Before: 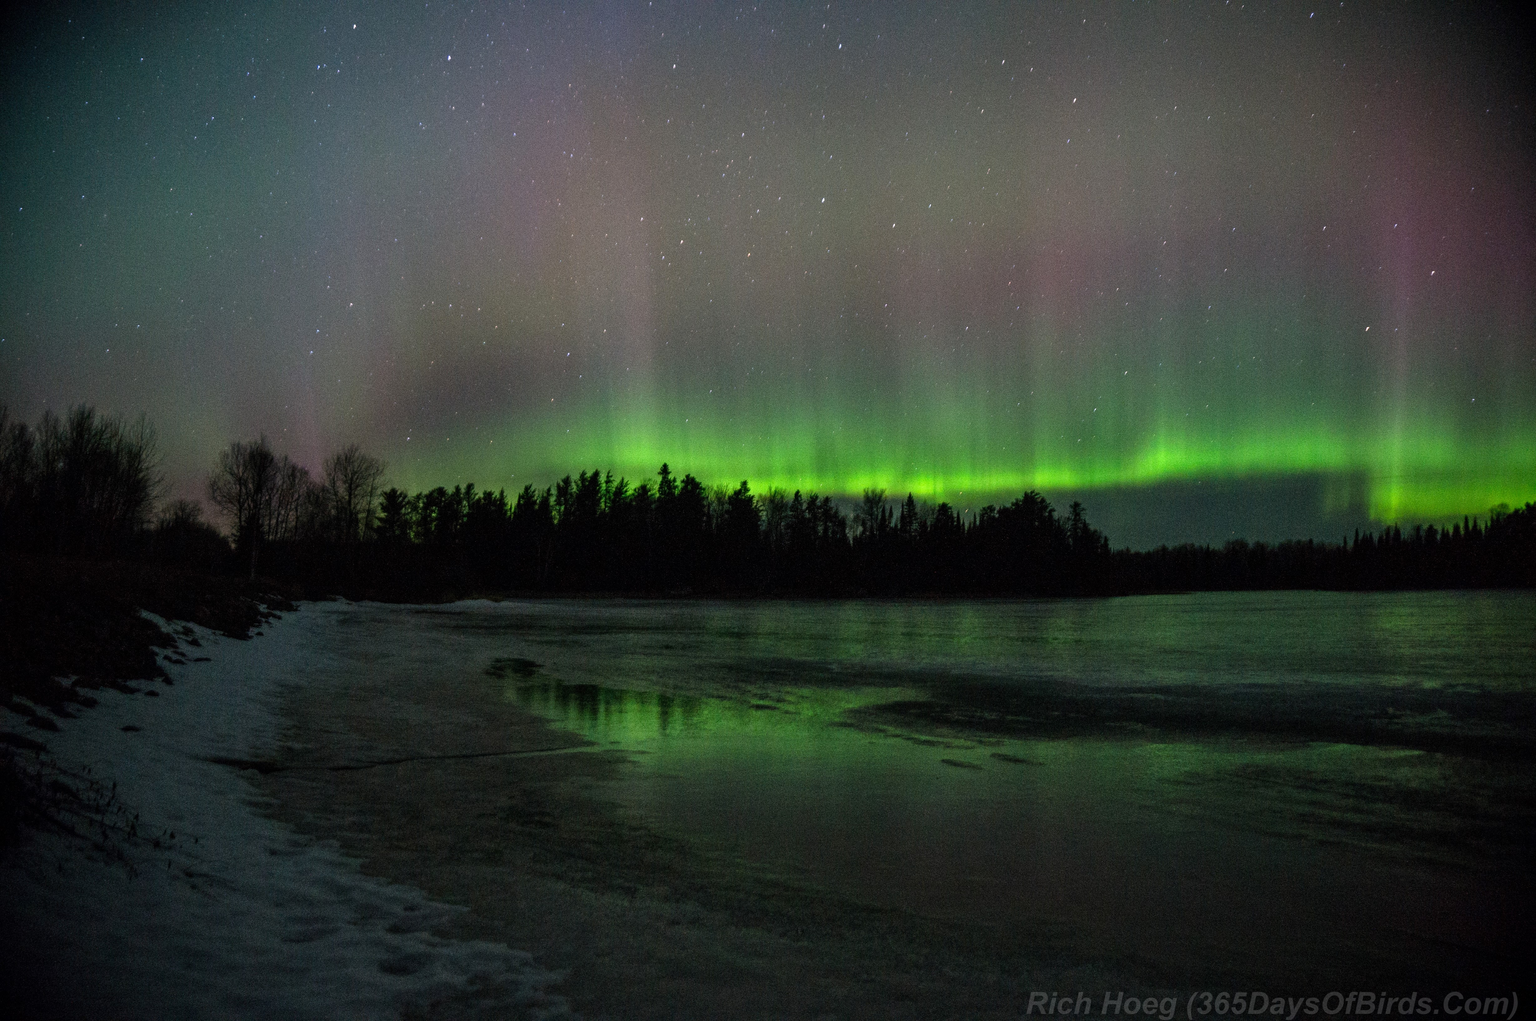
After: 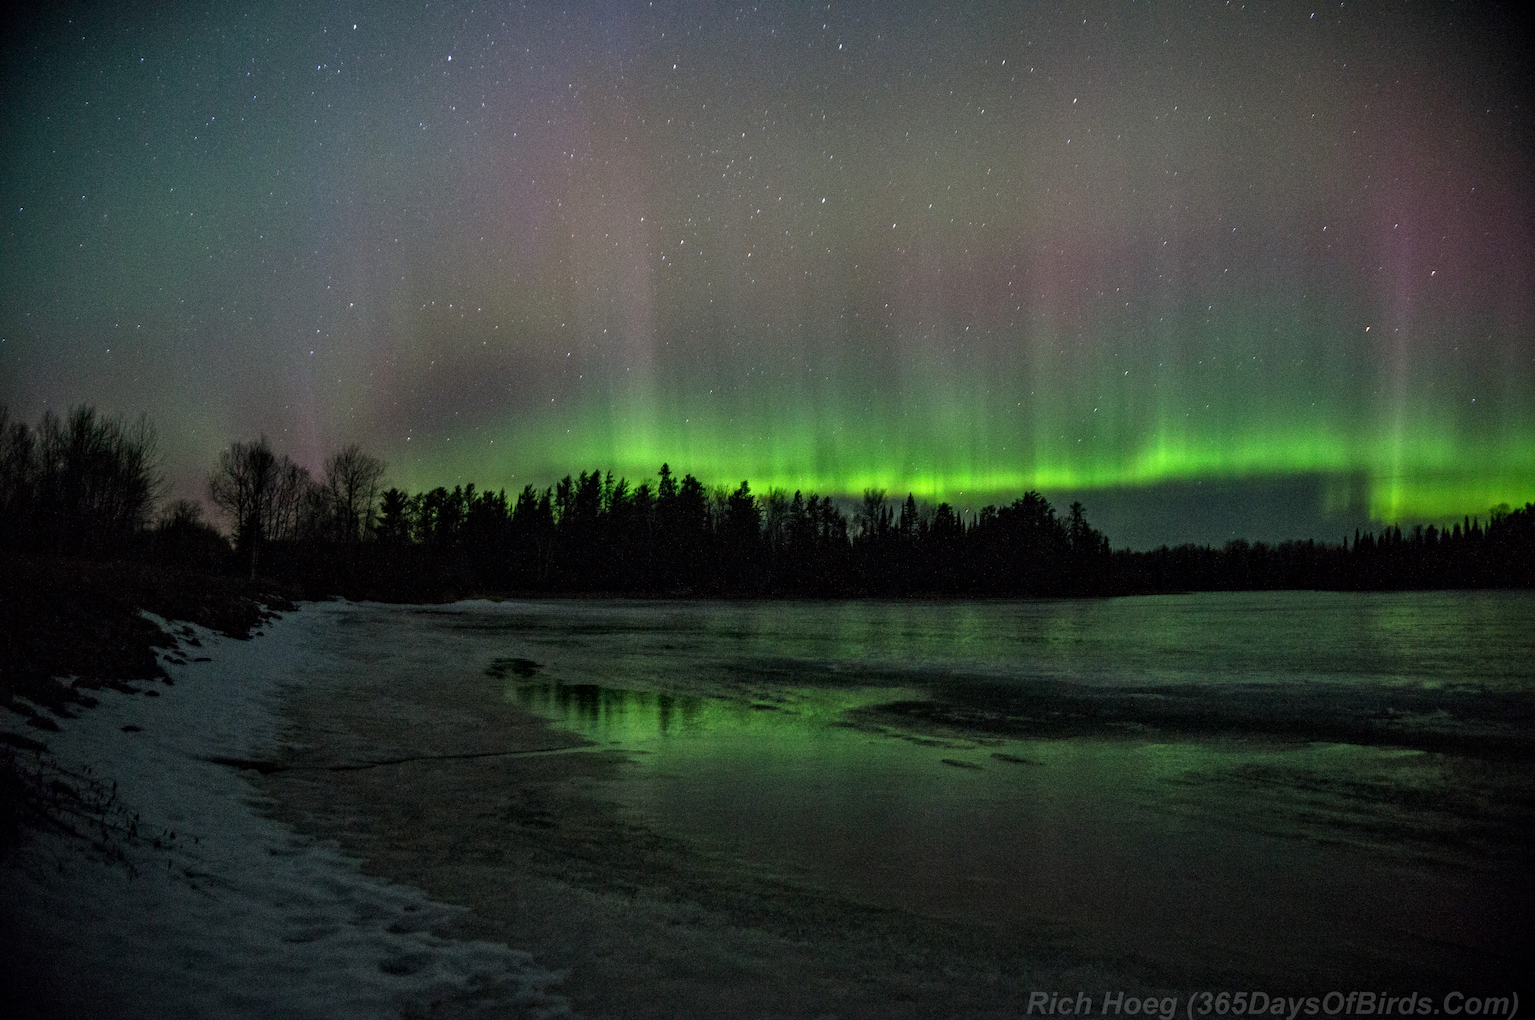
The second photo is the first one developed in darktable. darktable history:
local contrast: mode bilateral grid, contrast 25, coarseness 49, detail 123%, midtone range 0.2
